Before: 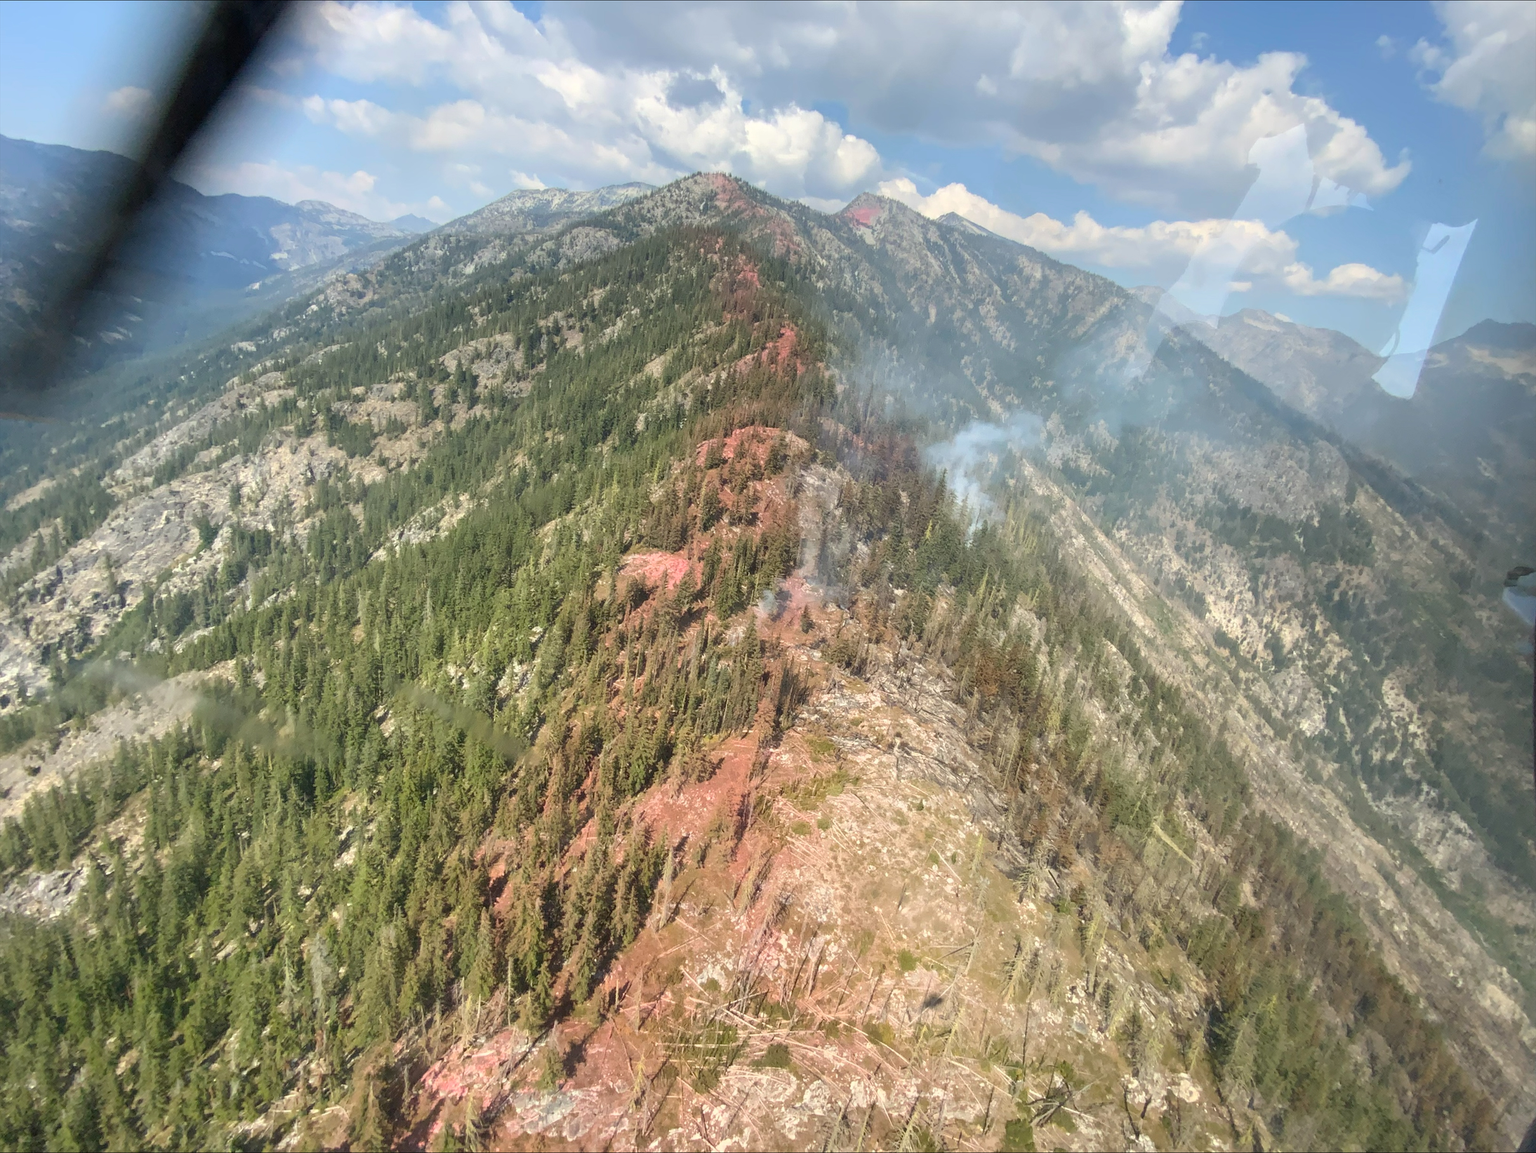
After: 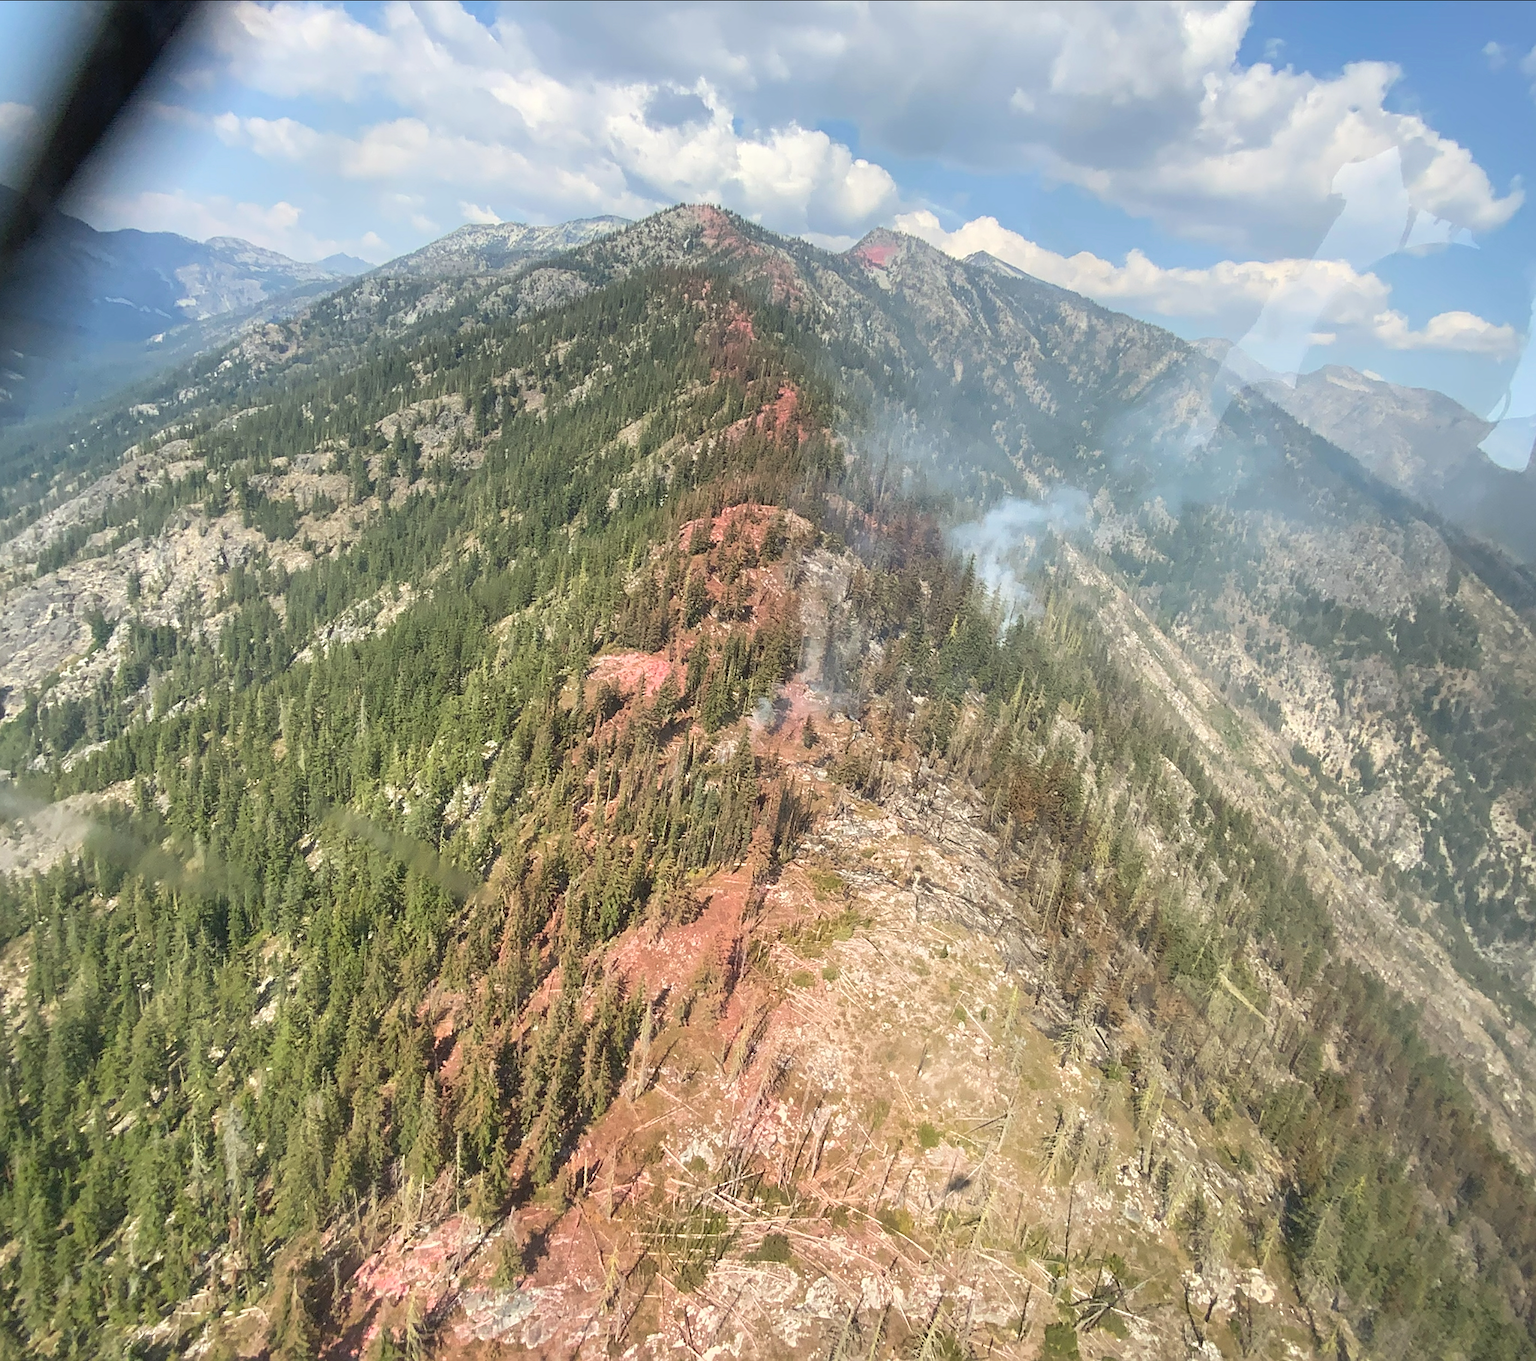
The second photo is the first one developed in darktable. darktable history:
crop: left 7.96%, right 7.446%
tone curve: curves: ch0 [(0, 0.024) (0.119, 0.146) (0.474, 0.485) (0.718, 0.739) (0.817, 0.839) (1, 0.998)]; ch1 [(0, 0) (0.377, 0.416) (0.439, 0.451) (0.477, 0.485) (0.501, 0.503) (0.538, 0.544) (0.58, 0.613) (0.664, 0.7) (0.783, 0.804) (1, 1)]; ch2 [(0, 0) (0.38, 0.405) (0.463, 0.456) (0.498, 0.497) (0.524, 0.535) (0.578, 0.576) (0.648, 0.665) (1, 1)], preserve colors none
sharpen: on, module defaults
